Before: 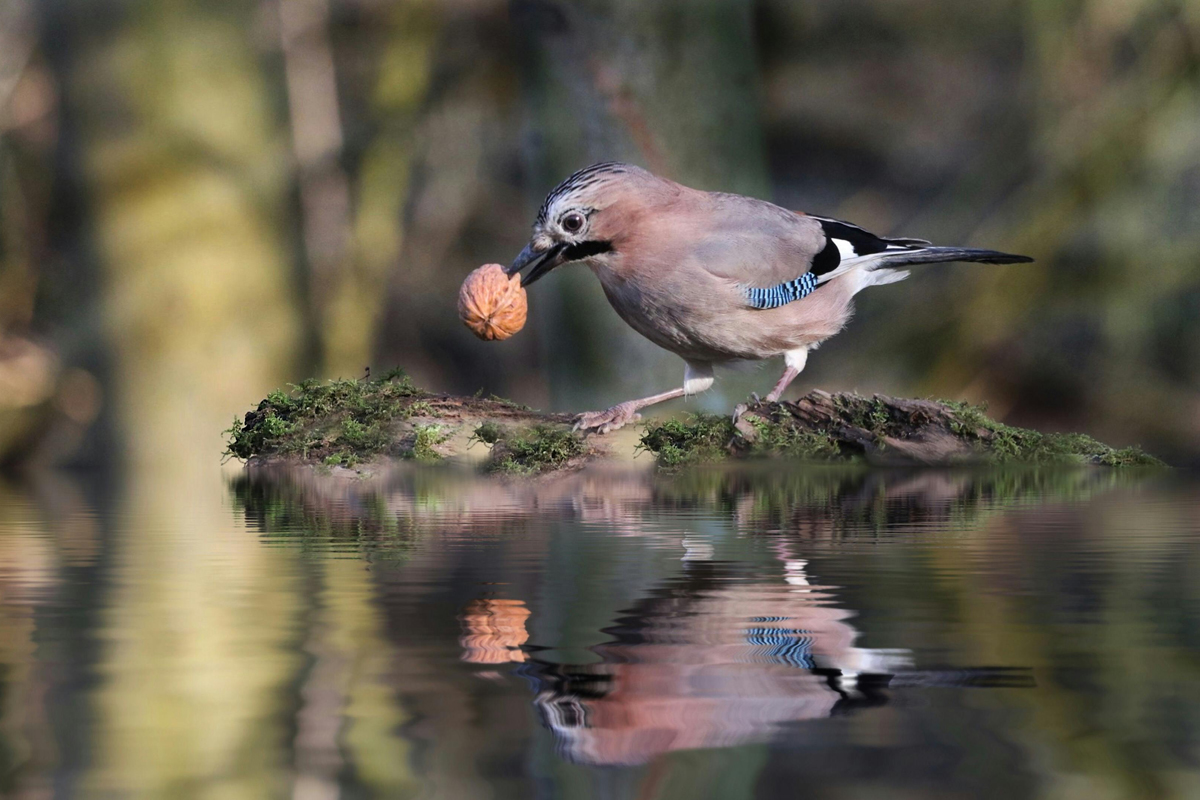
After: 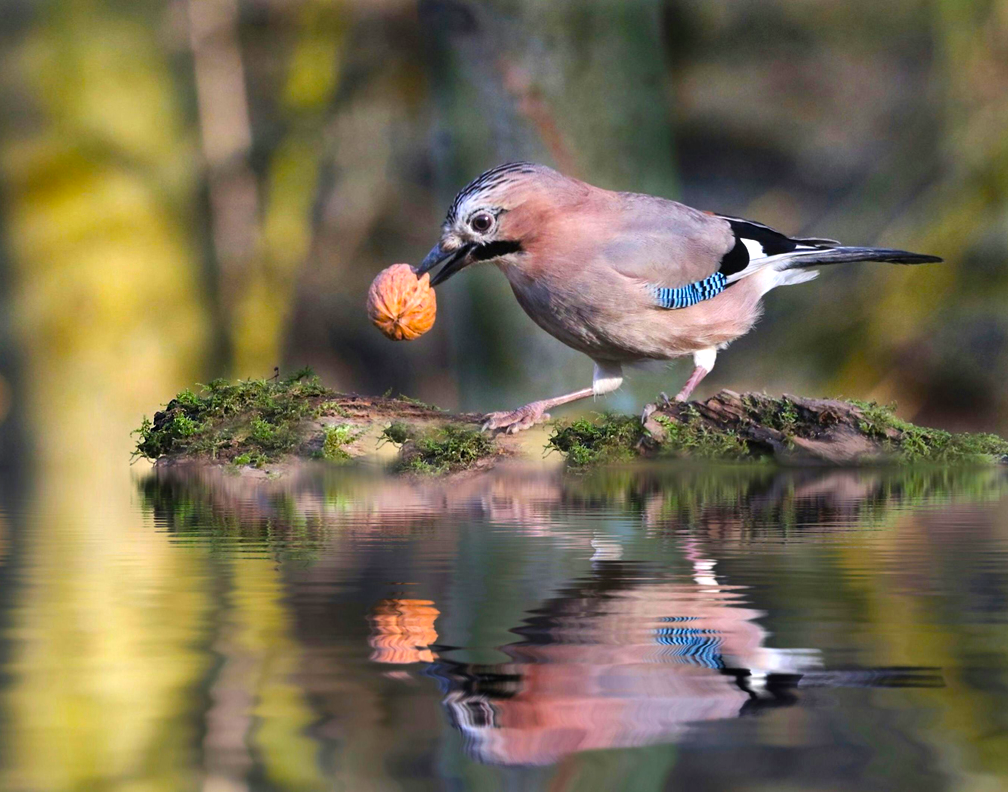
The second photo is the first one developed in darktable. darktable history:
color balance rgb: perceptual saturation grading › global saturation 36%, perceptual brilliance grading › global brilliance 10%, global vibrance 20%
crop: left 7.598%, right 7.873%
shadows and highlights: shadows 60, soften with gaussian
